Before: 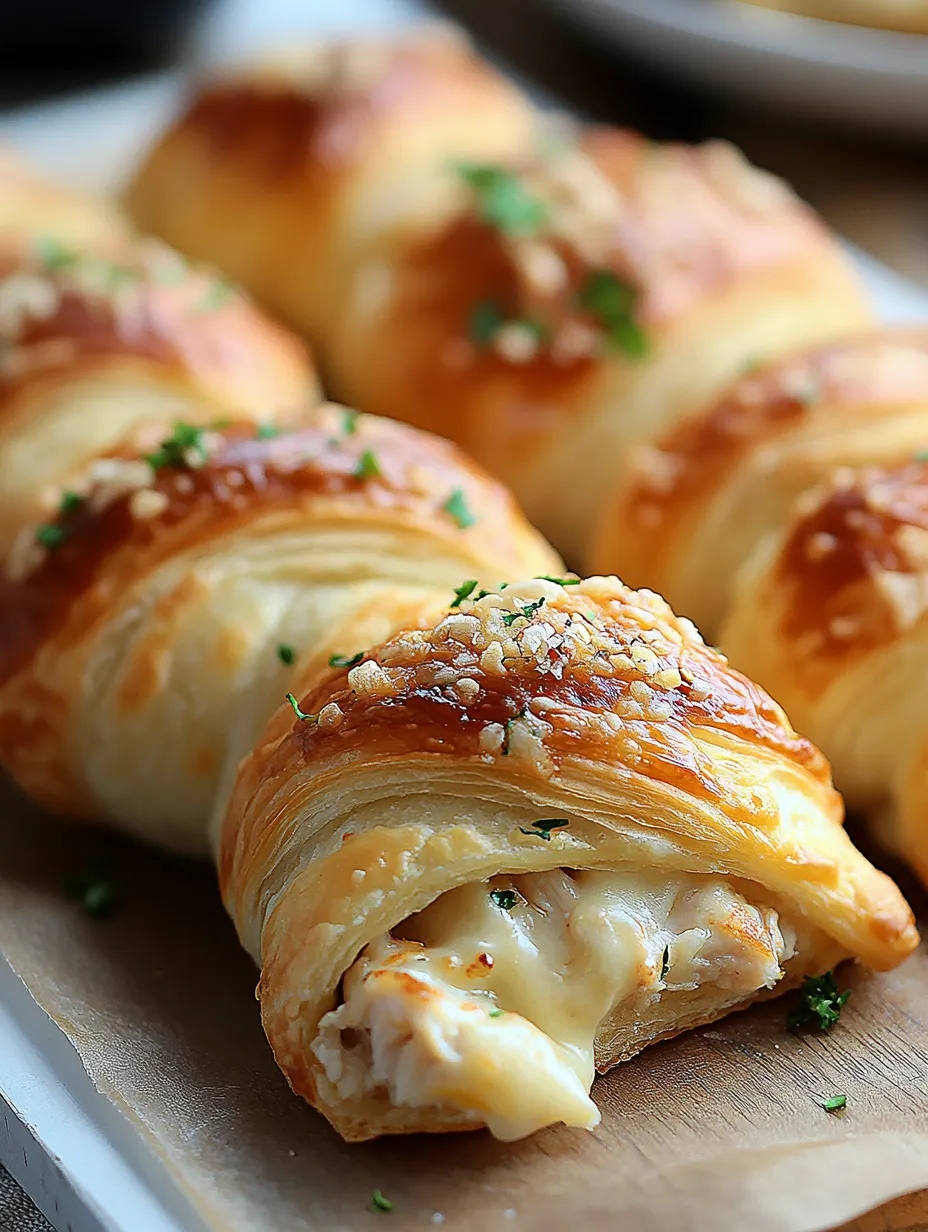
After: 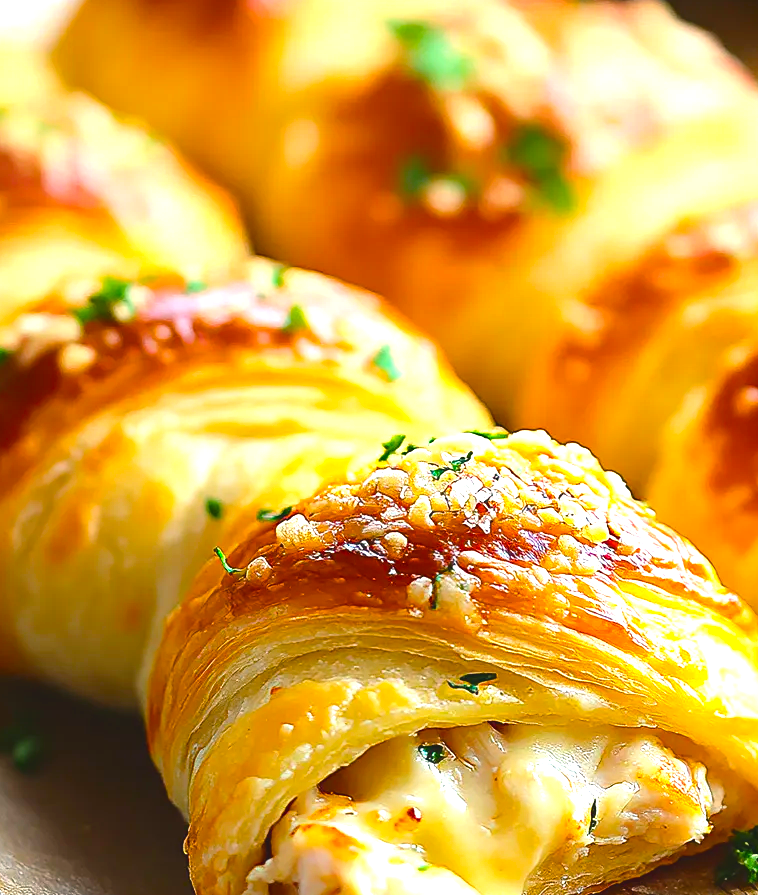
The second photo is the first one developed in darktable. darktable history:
exposure: black level correction -0.005, exposure 1.007 EV, compensate highlight preservation false
crop: left 7.83%, top 11.869%, right 10.421%, bottom 15.476%
color balance rgb: power › hue 307.8°, highlights gain › chroma 1.632%, highlights gain › hue 56.56°, linear chroma grading › global chroma 3.568%, perceptual saturation grading › global saturation 35.72%, perceptual saturation grading › shadows 34.954%, global vibrance 20%
